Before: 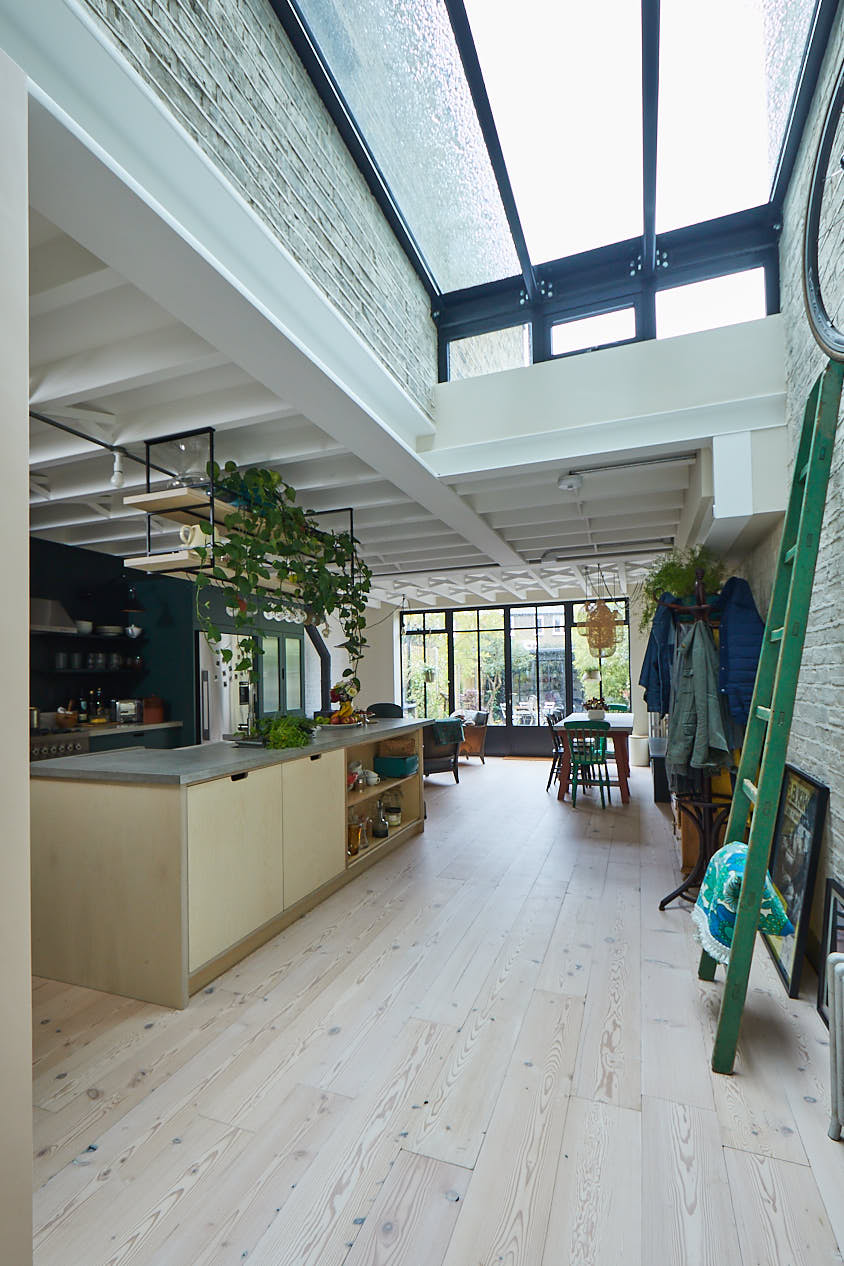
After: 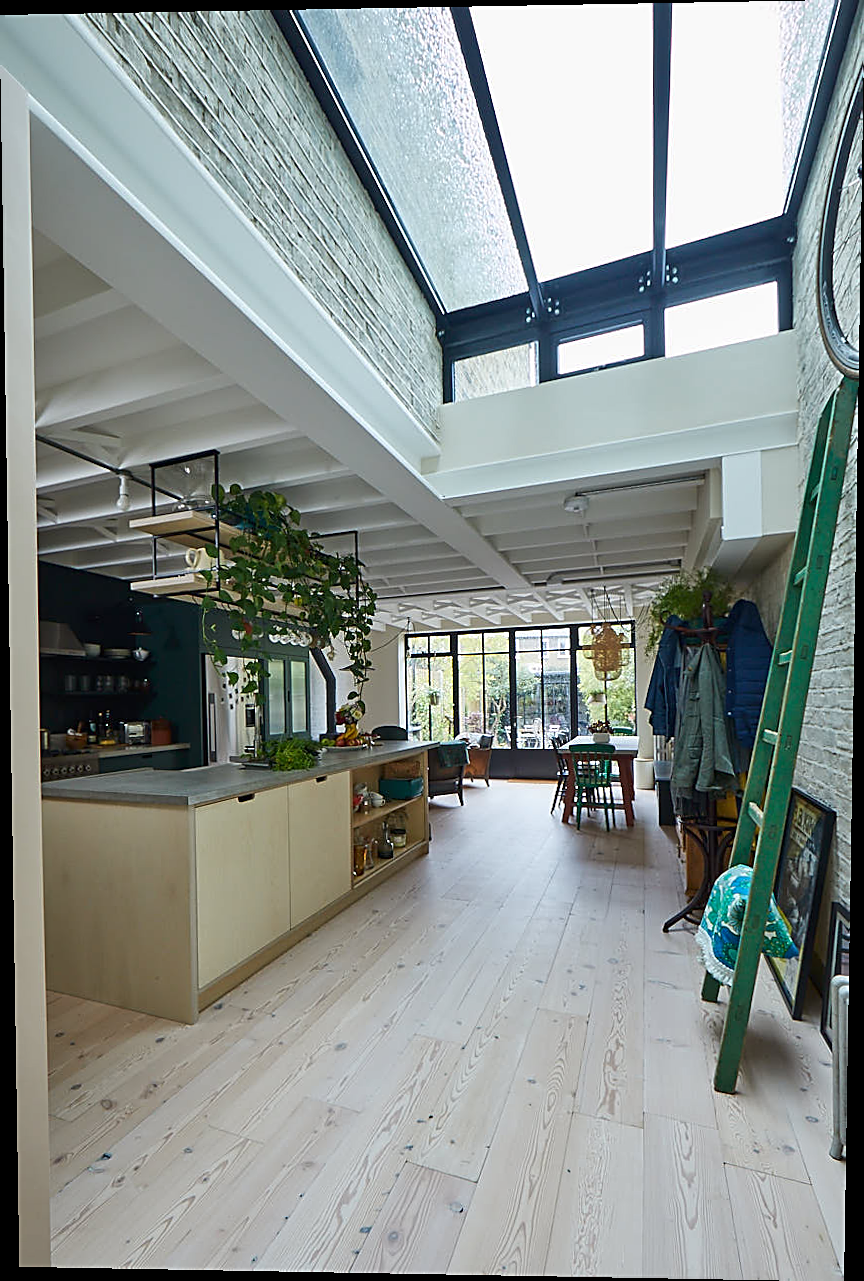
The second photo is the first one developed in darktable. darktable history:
sharpen: on, module defaults
contrast brightness saturation: contrast 0.03, brightness -0.04
rotate and perspective: lens shift (vertical) 0.048, lens shift (horizontal) -0.024, automatic cropping off
